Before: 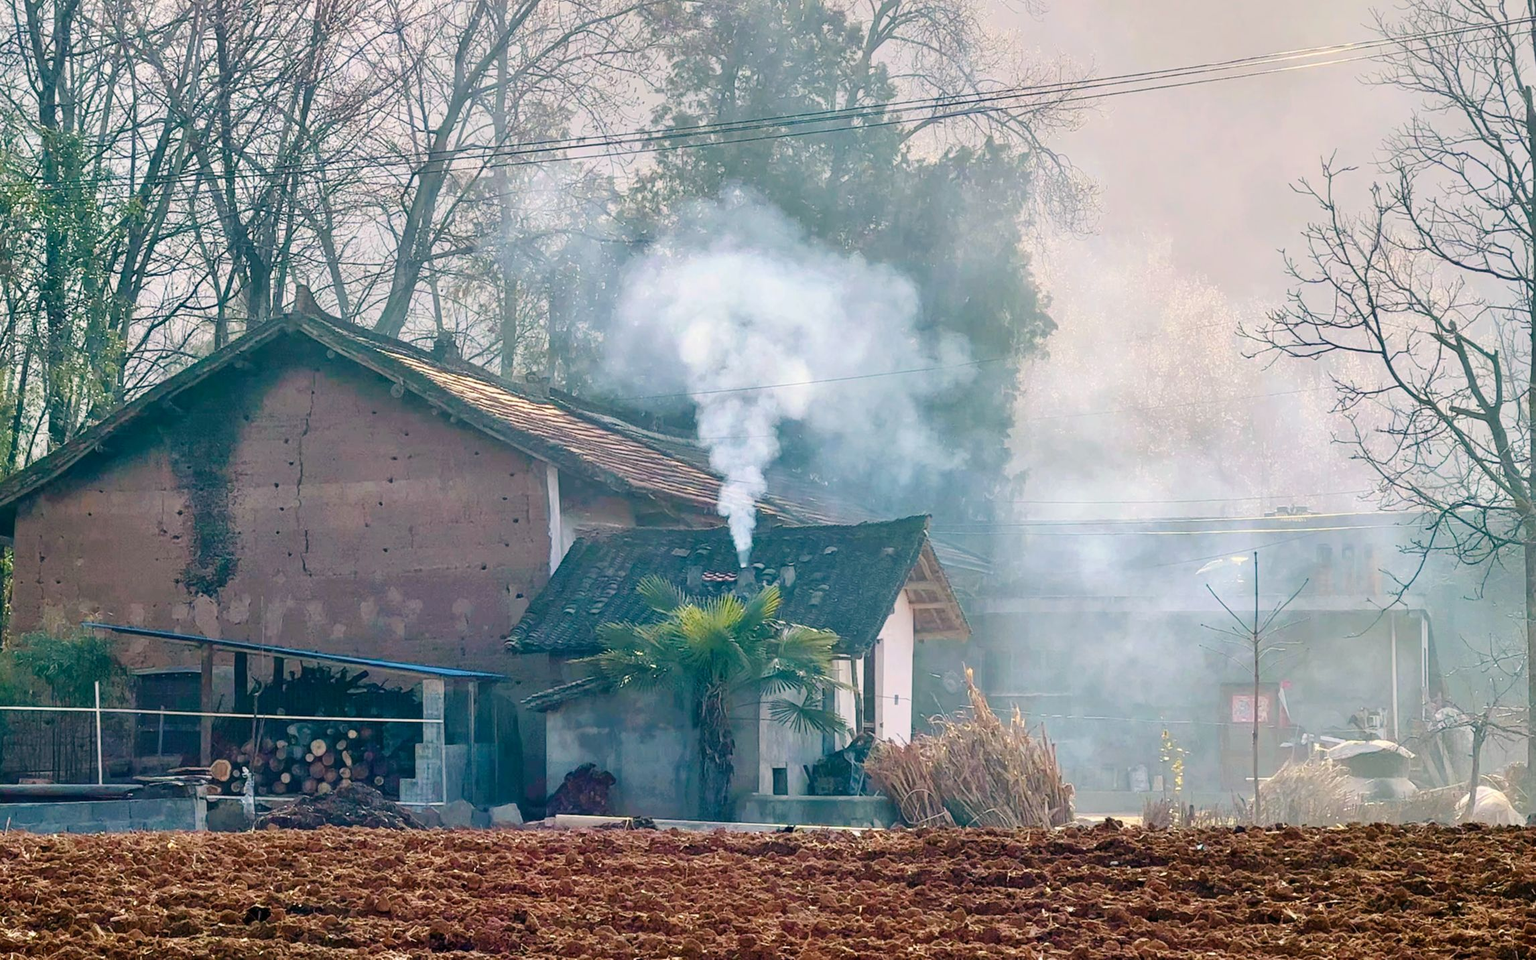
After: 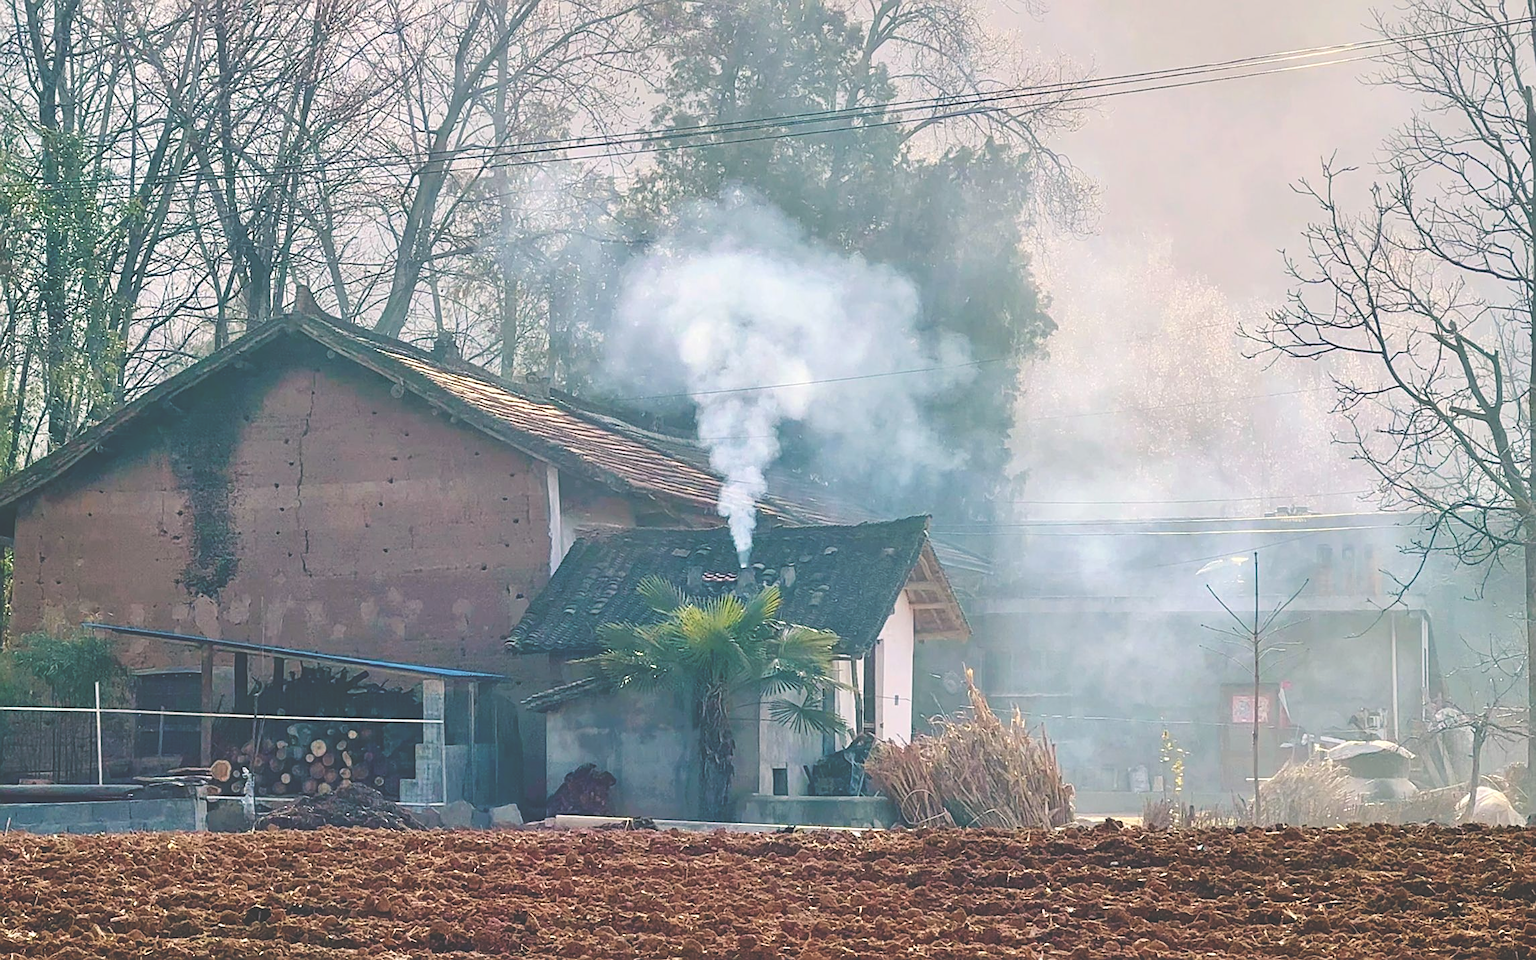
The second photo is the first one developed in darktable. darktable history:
sharpen: amount 0.499
exposure: black level correction -0.04, exposure 0.063 EV, compensate highlight preservation false
